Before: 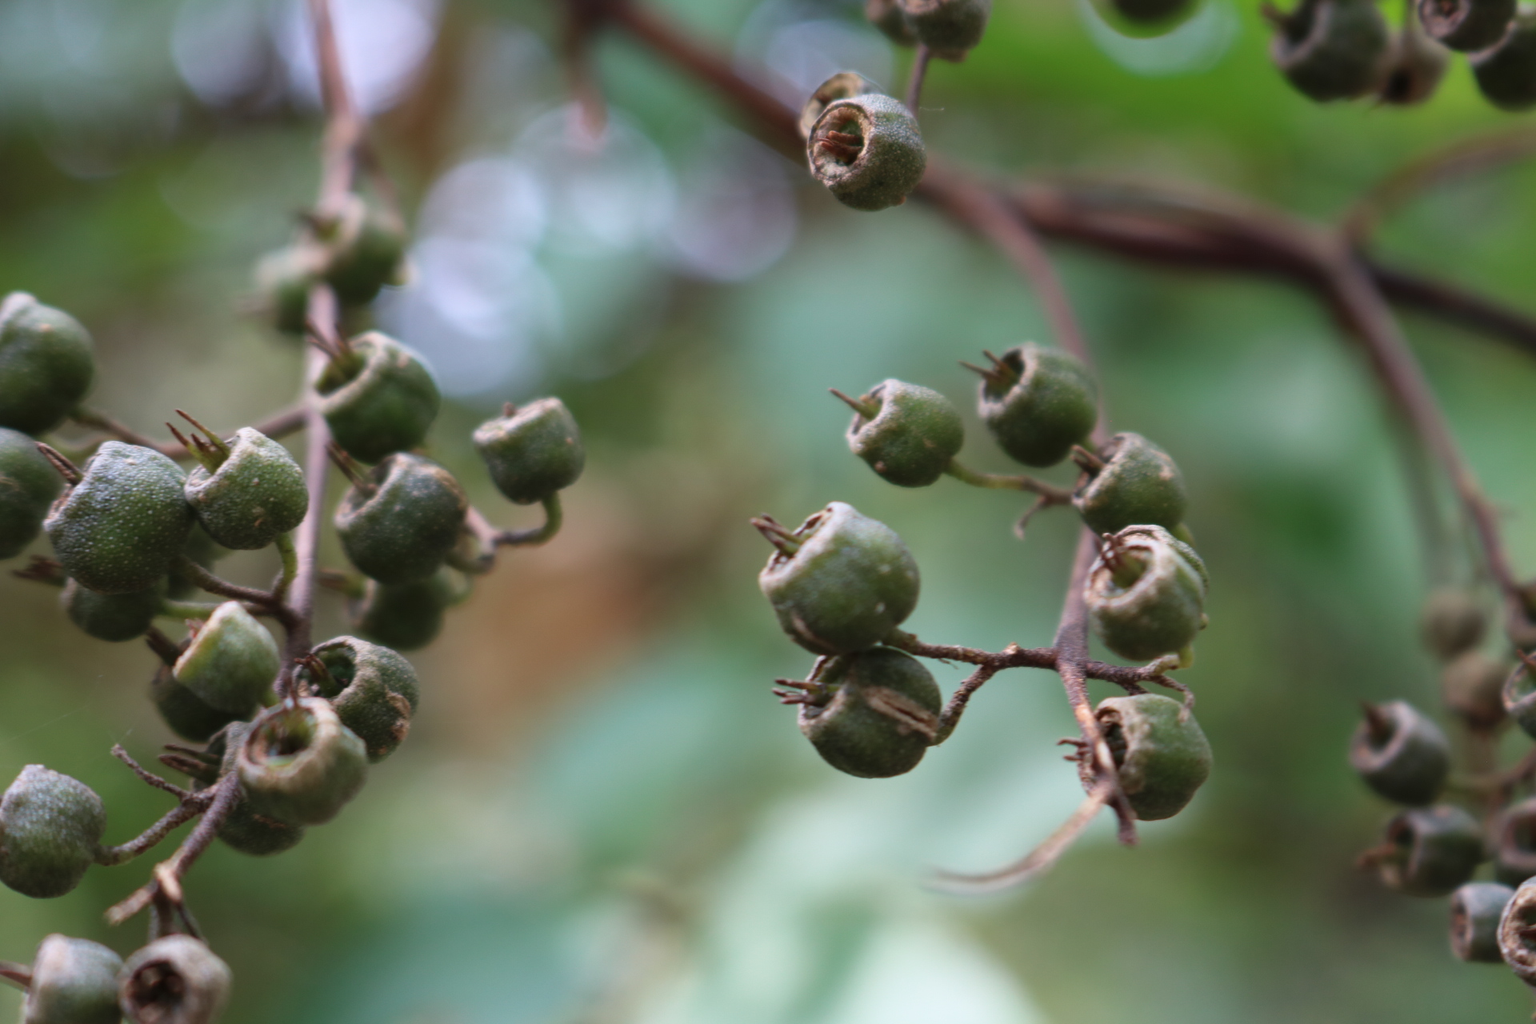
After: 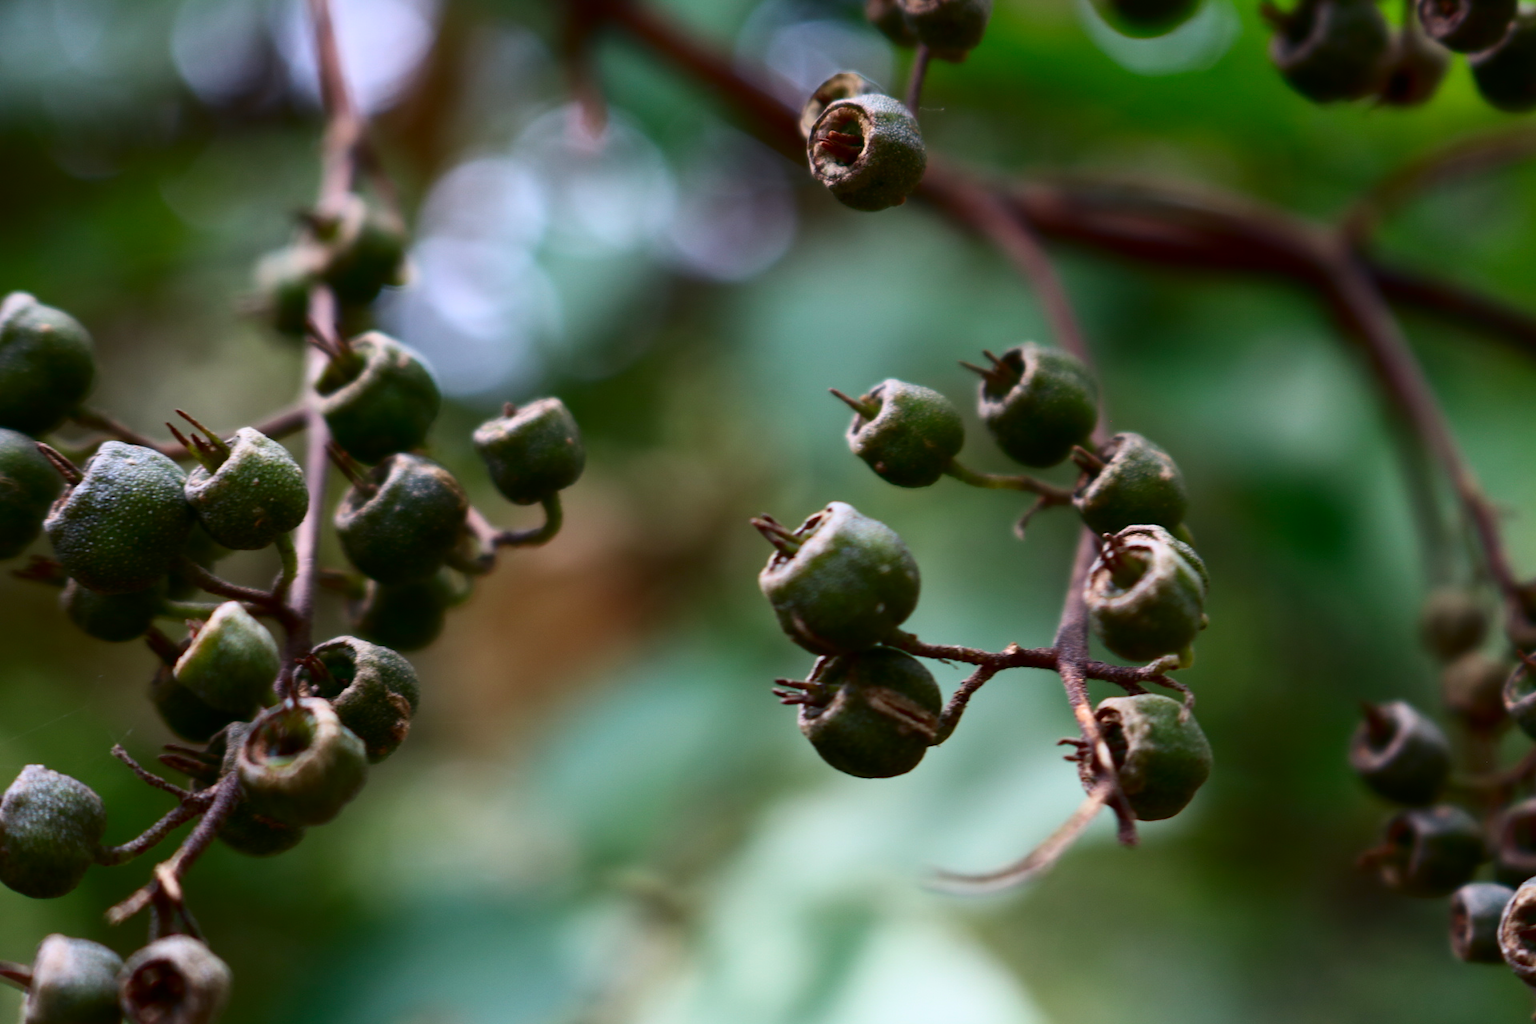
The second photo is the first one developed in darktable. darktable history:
contrast brightness saturation: contrast 0.215, brightness -0.191, saturation 0.238
